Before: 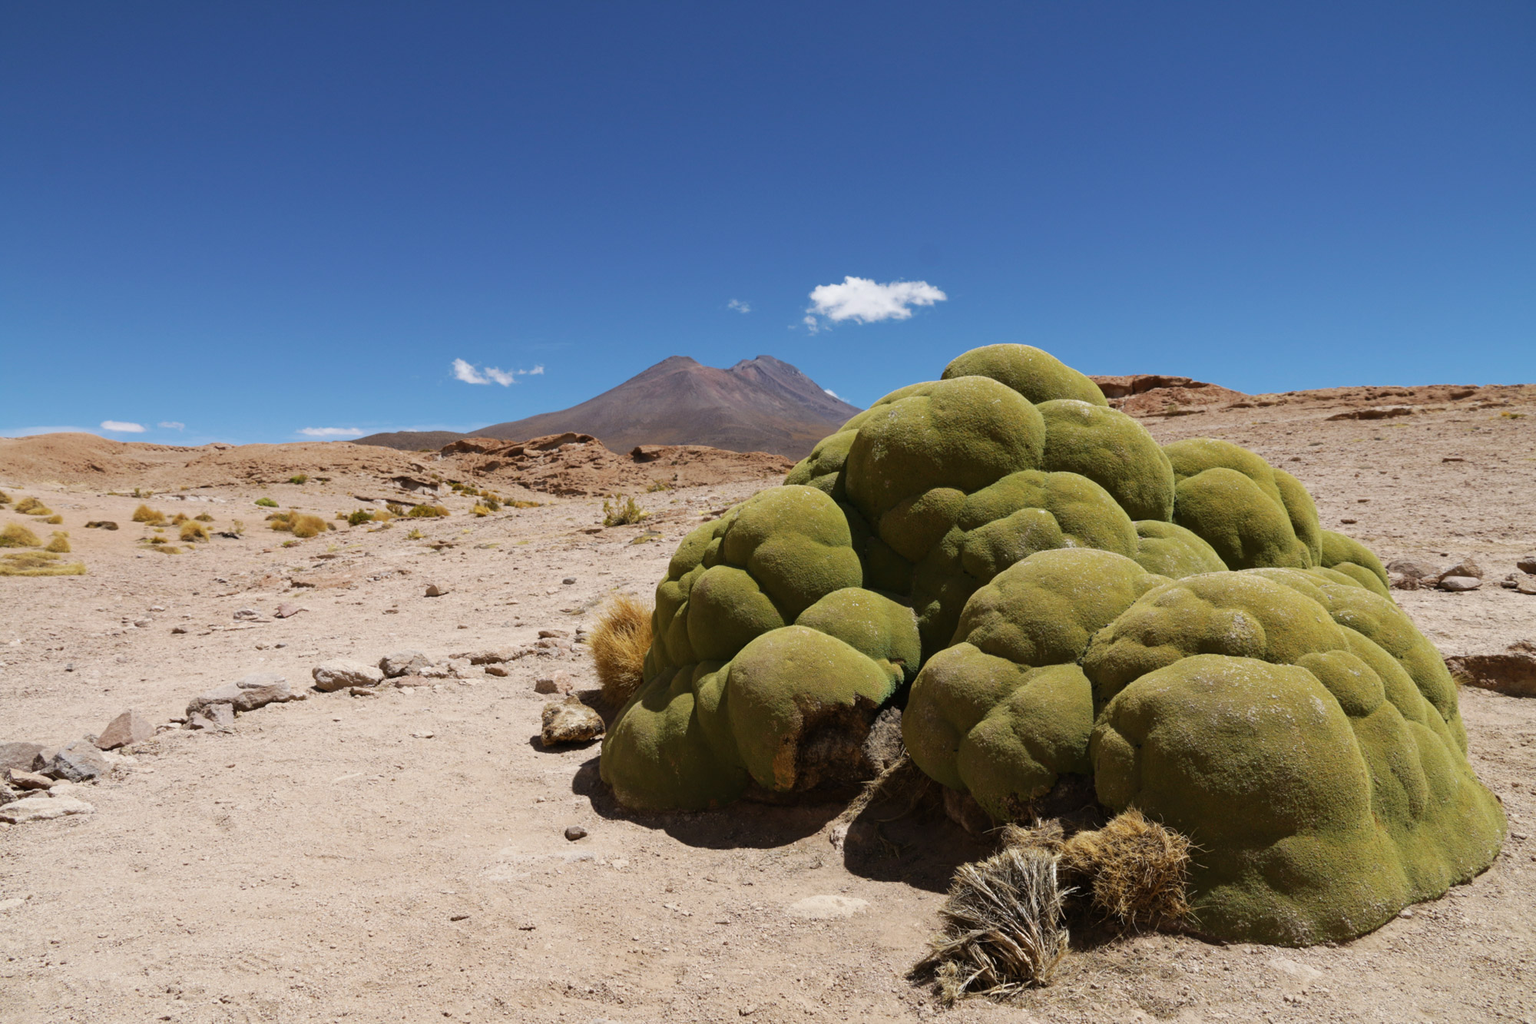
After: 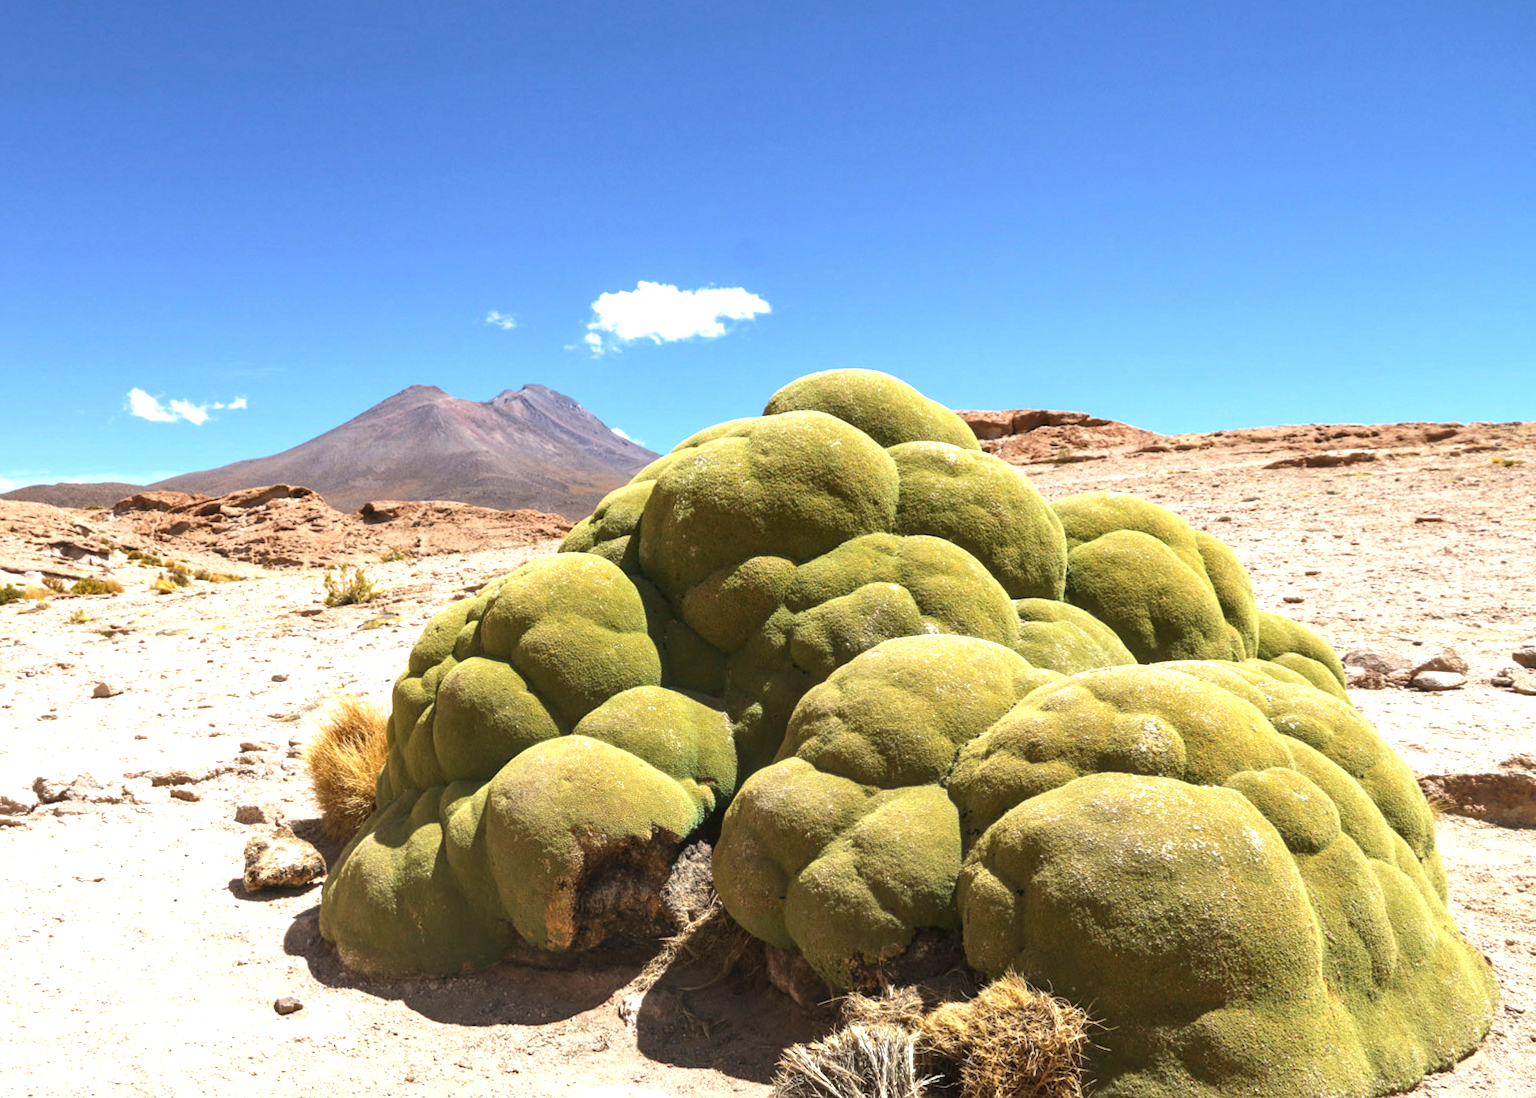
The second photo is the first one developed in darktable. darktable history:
crop: left 23.073%, top 5.852%, bottom 11.593%
local contrast: on, module defaults
exposure: black level correction 0, exposure 1.2 EV, compensate exposure bias true, compensate highlight preservation false
